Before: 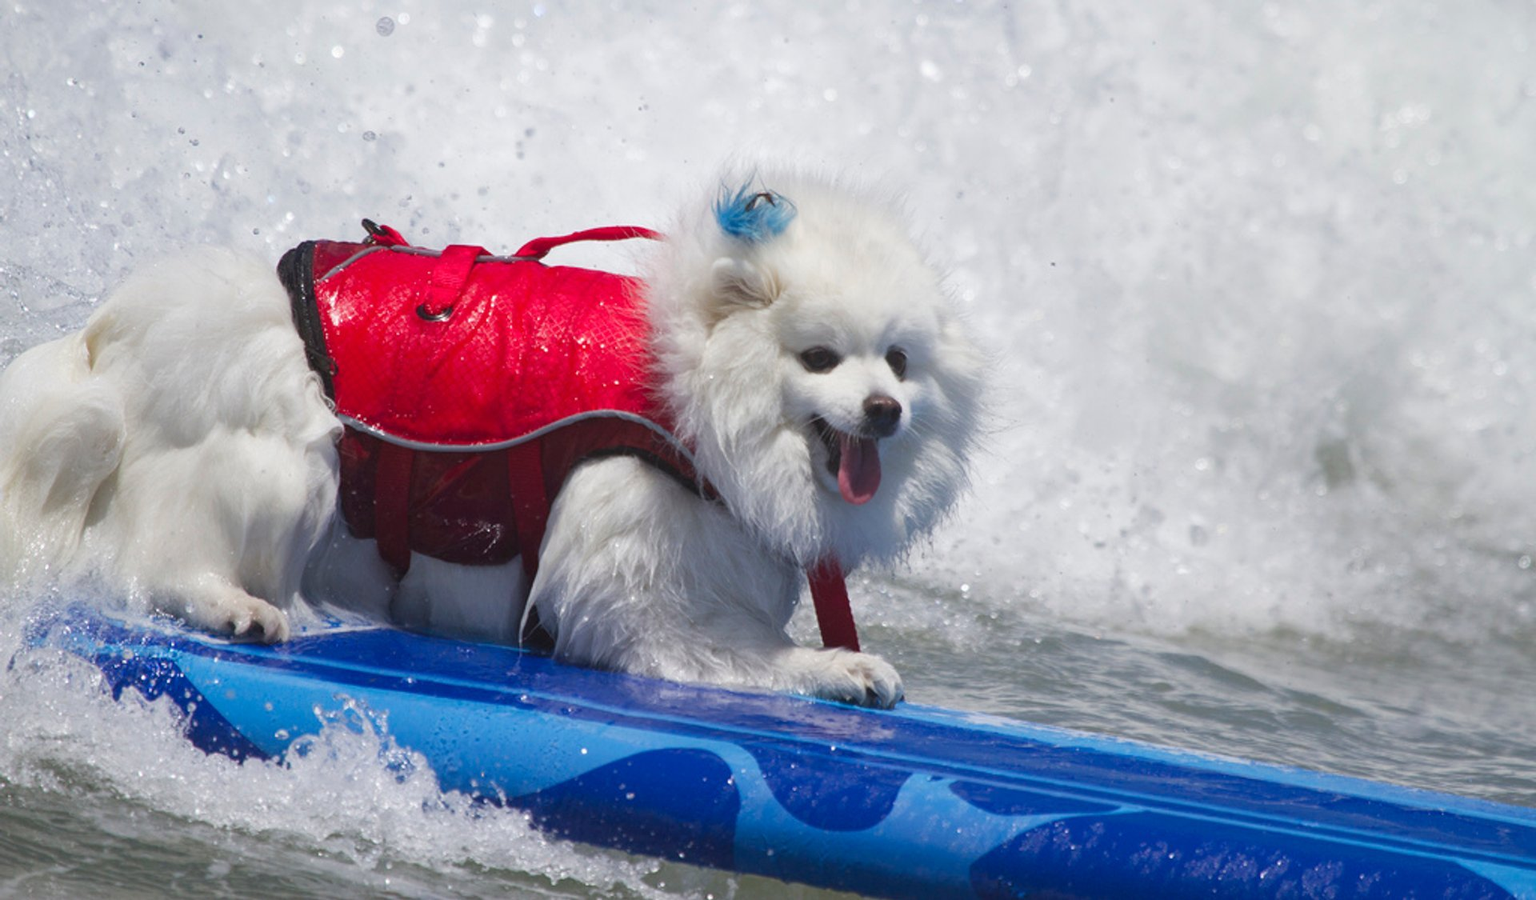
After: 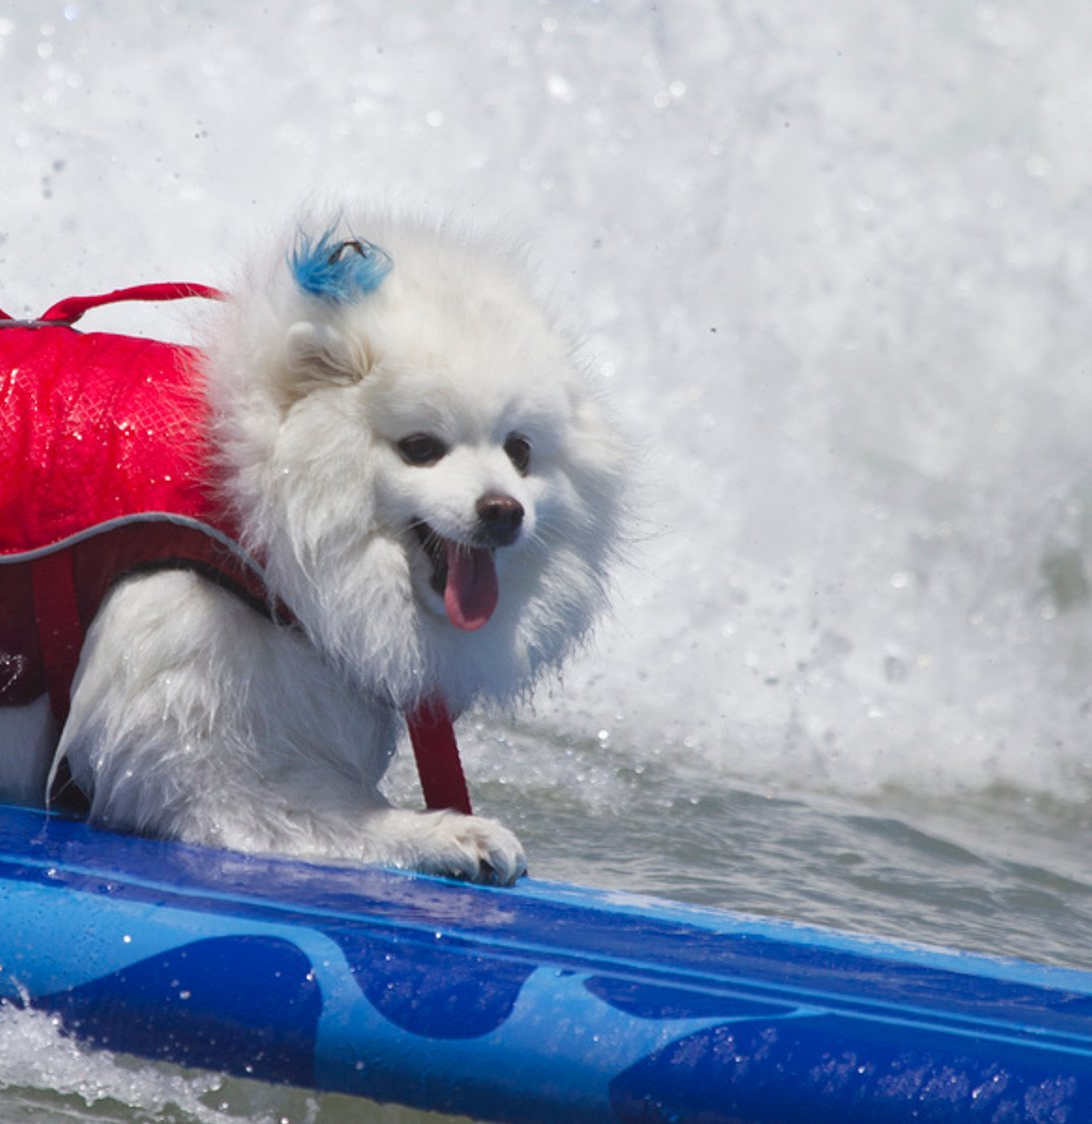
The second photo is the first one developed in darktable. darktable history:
crop: left 31.425%, top 0.023%, right 11.658%
